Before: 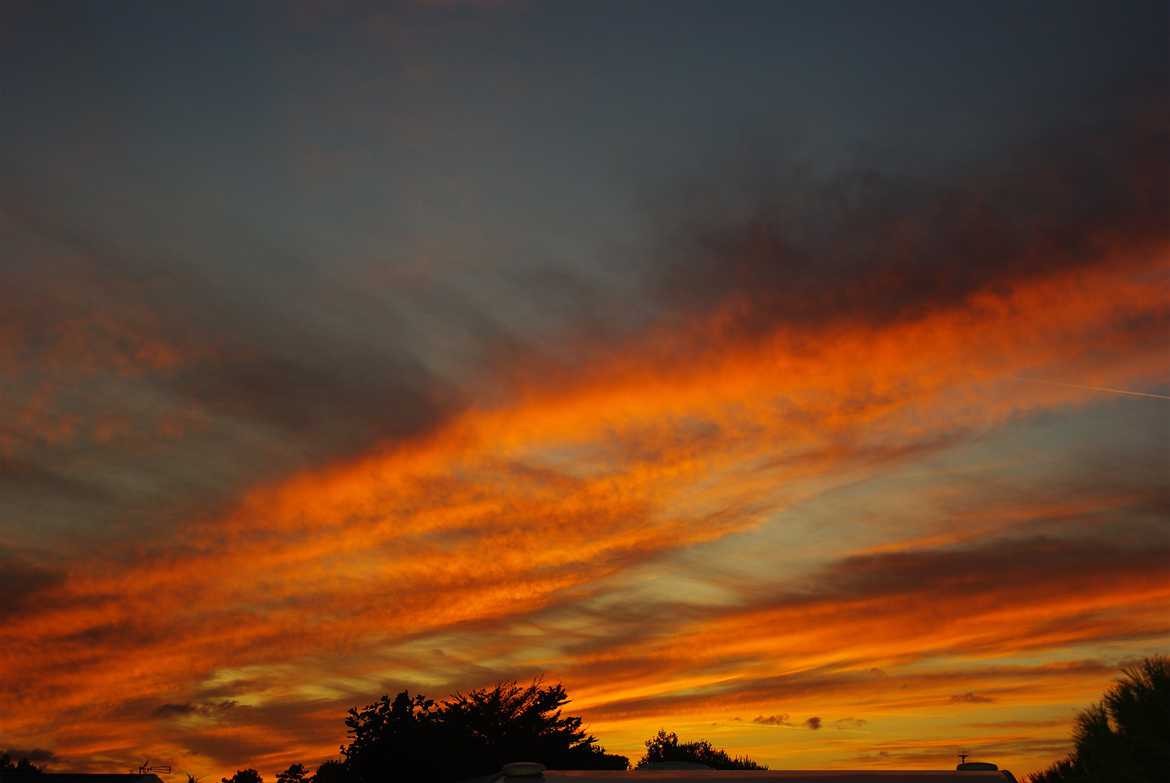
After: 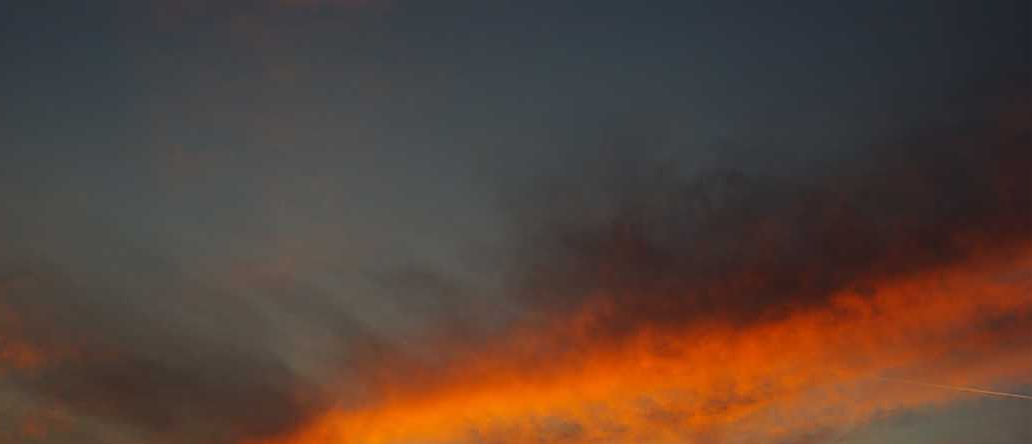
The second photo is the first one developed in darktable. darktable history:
crop and rotate: left 11.745%, bottom 43.249%
sharpen: on, module defaults
